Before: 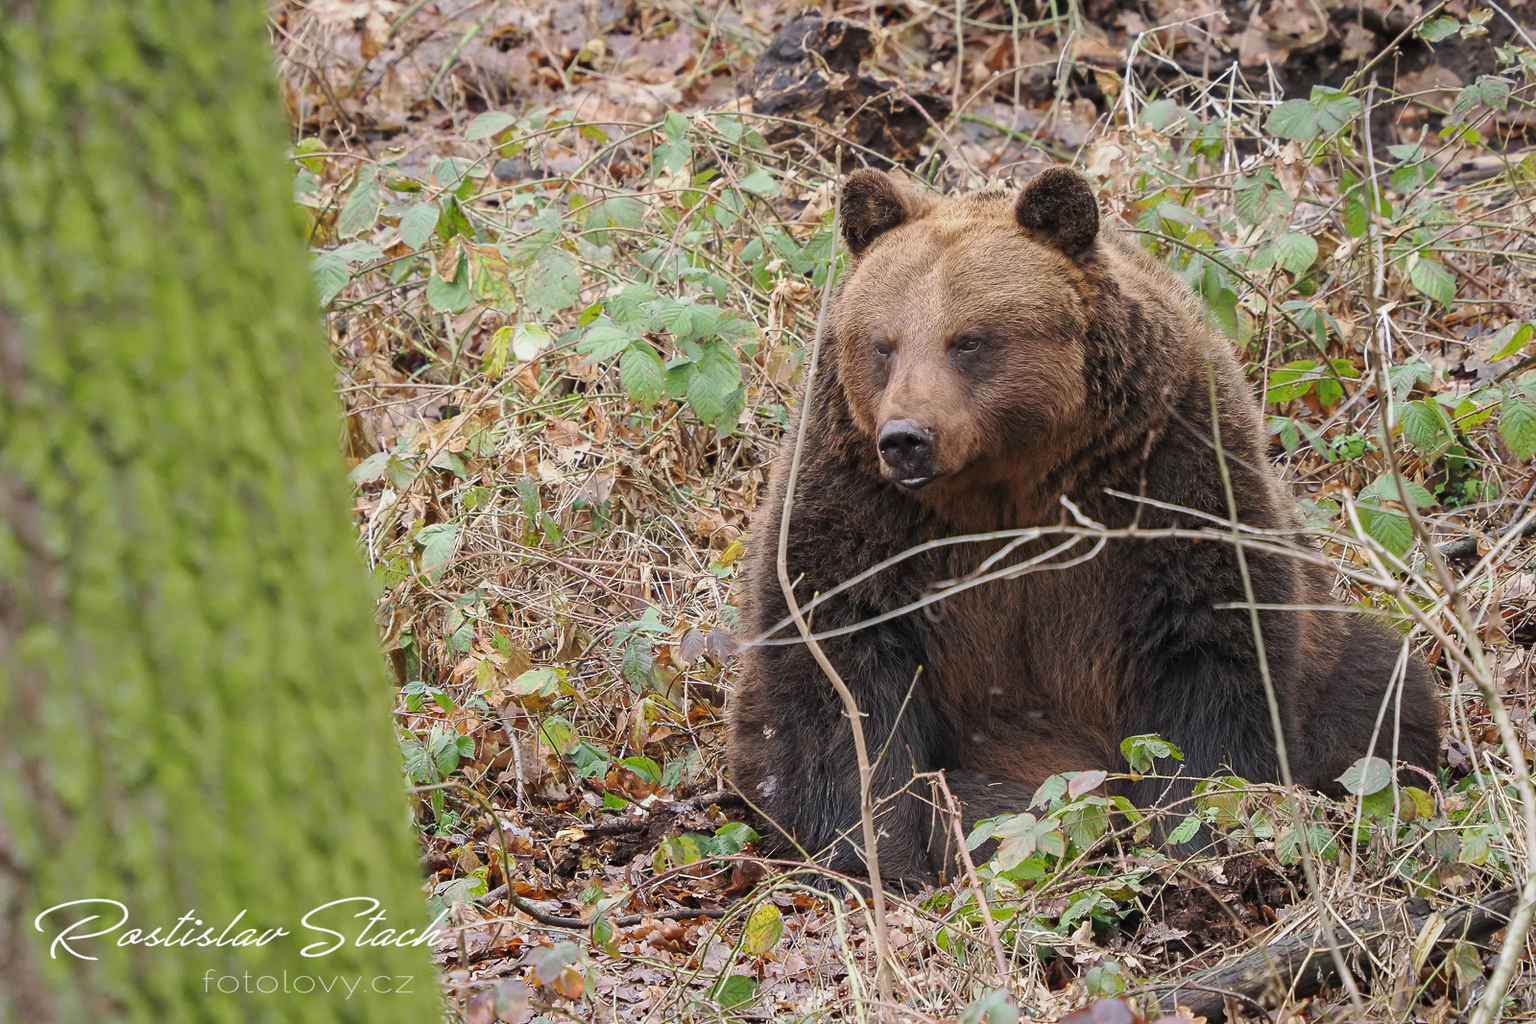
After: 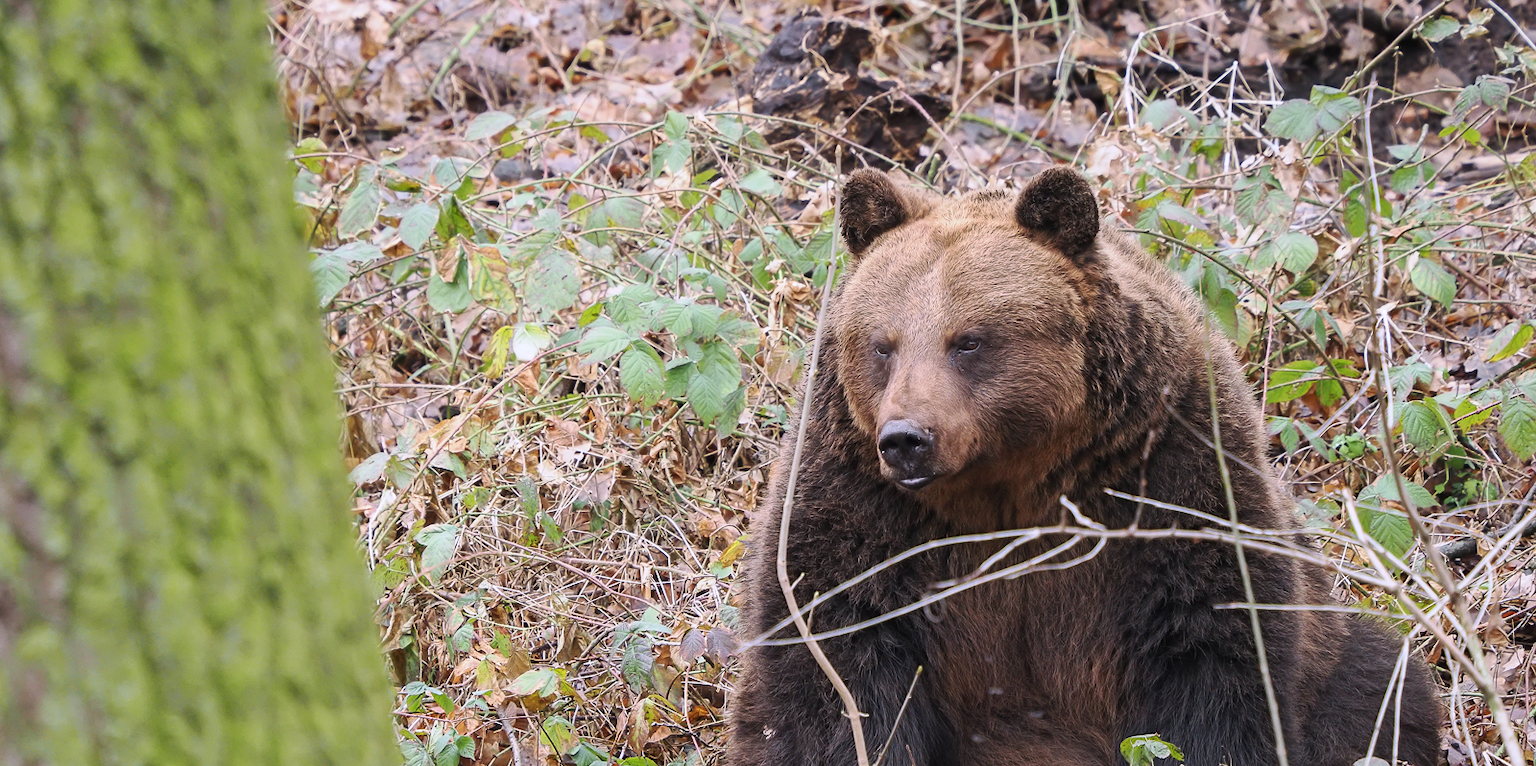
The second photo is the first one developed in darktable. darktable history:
tone equalizer: -7 EV 0.13 EV, smoothing diameter 25%, edges refinement/feathering 10, preserve details guided filter
contrast brightness saturation: contrast 0.15, brightness 0.05
crop: bottom 24.967%
white balance: red 1.004, blue 1.096
